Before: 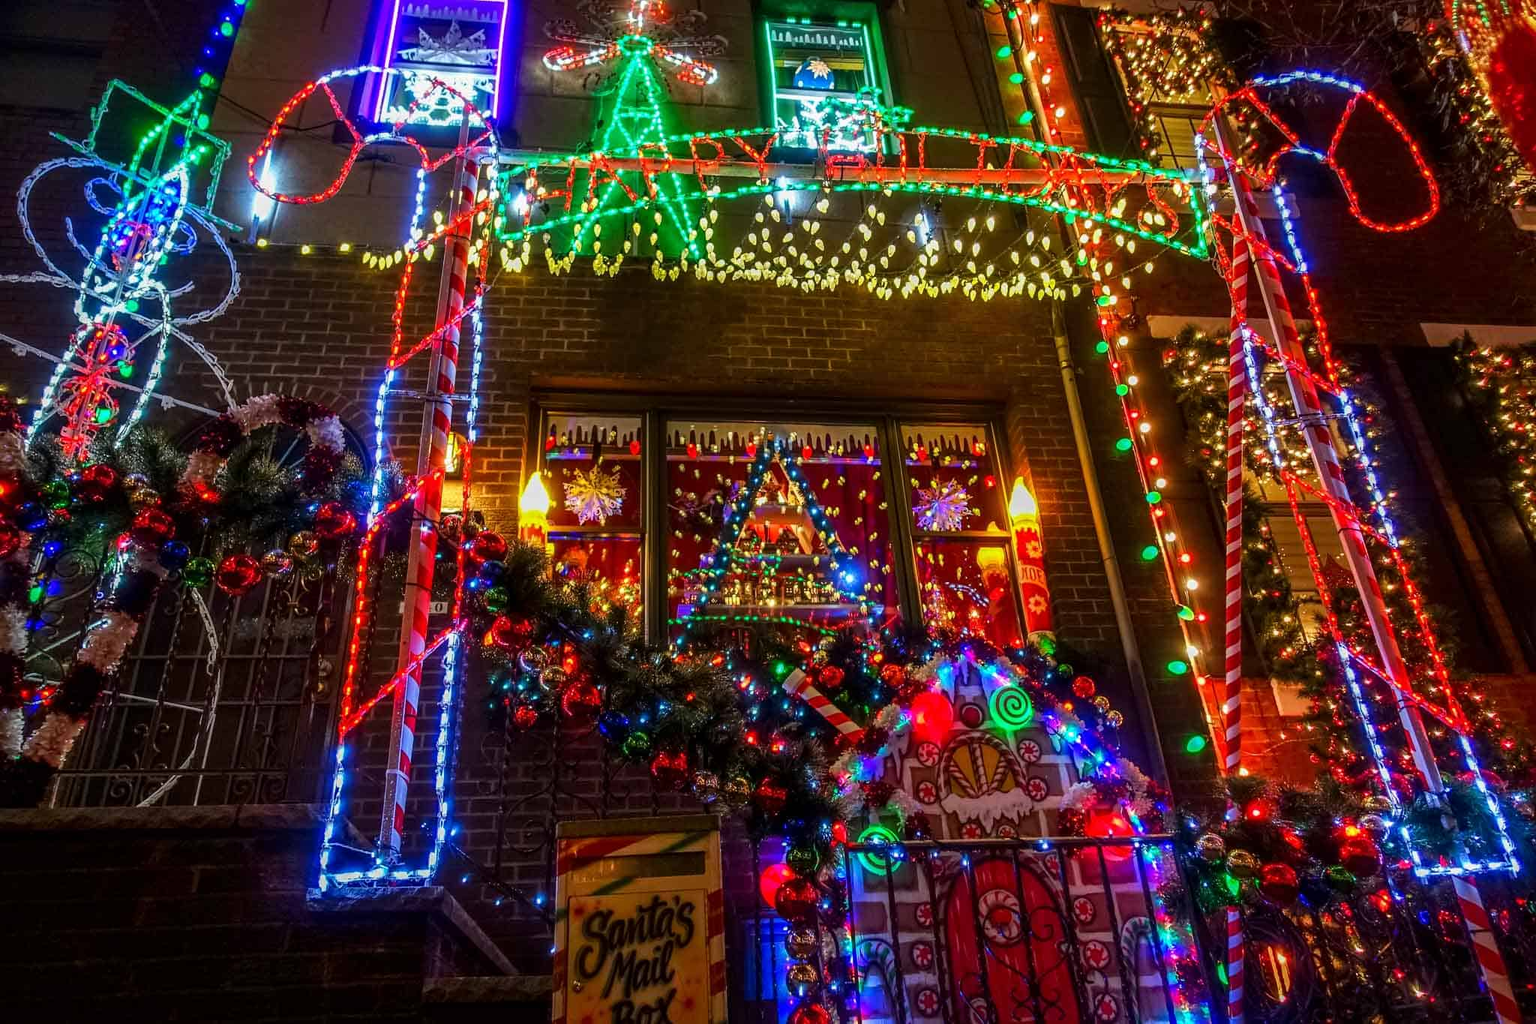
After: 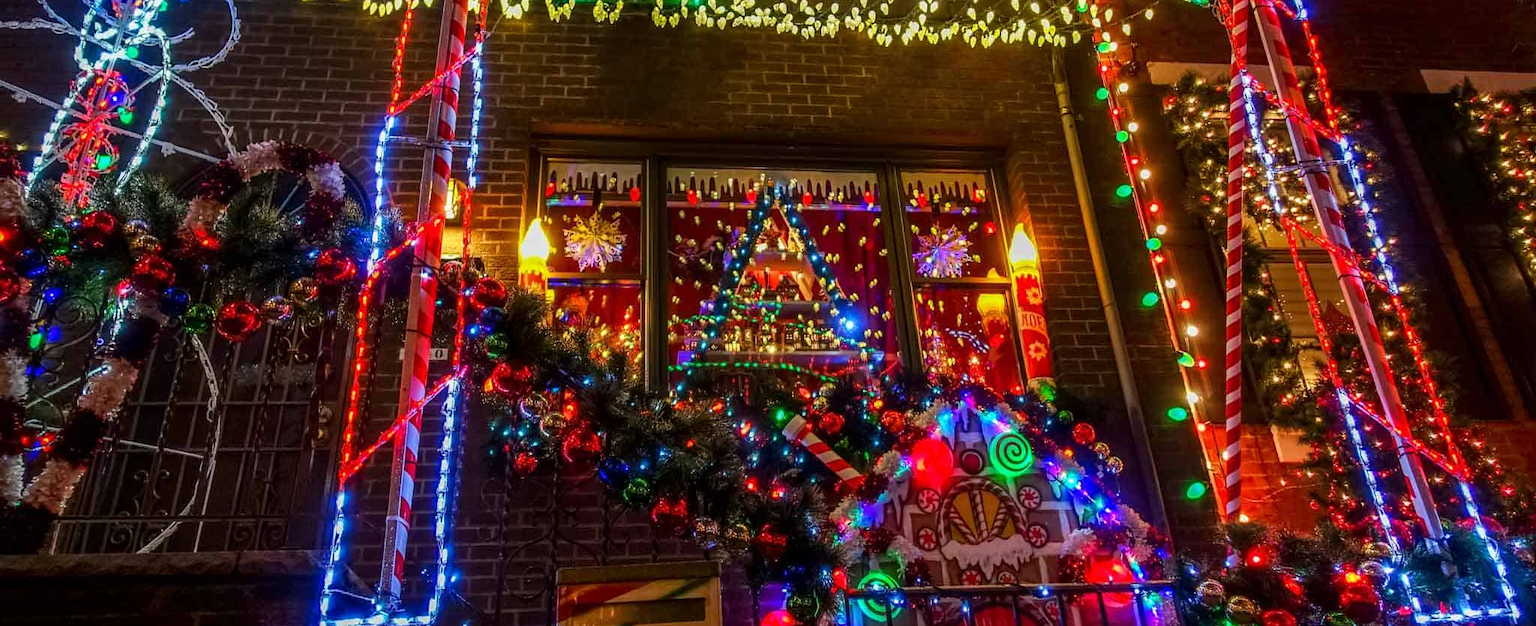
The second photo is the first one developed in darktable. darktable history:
crop and rotate: top 24.833%, bottom 13.946%
